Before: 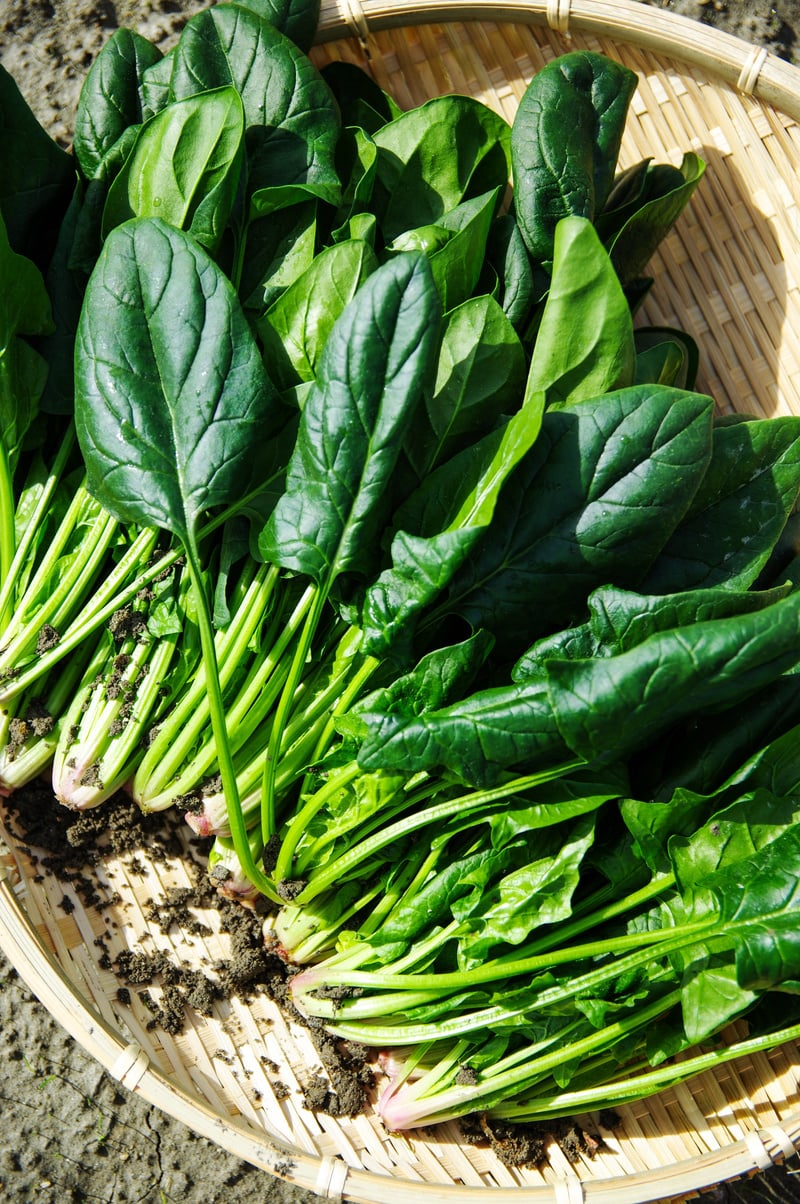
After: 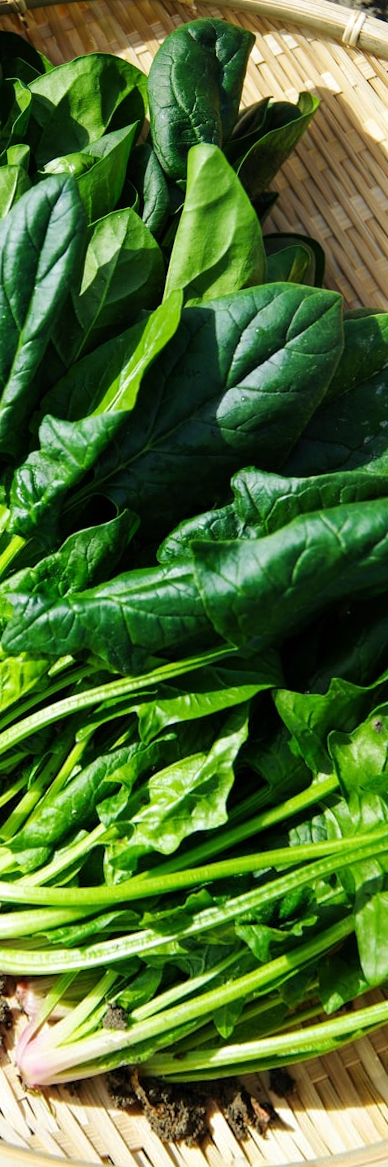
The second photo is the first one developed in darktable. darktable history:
rotate and perspective: rotation 0.72°, lens shift (vertical) -0.352, lens shift (horizontal) -0.051, crop left 0.152, crop right 0.859, crop top 0.019, crop bottom 0.964
crop: left 41.402%
